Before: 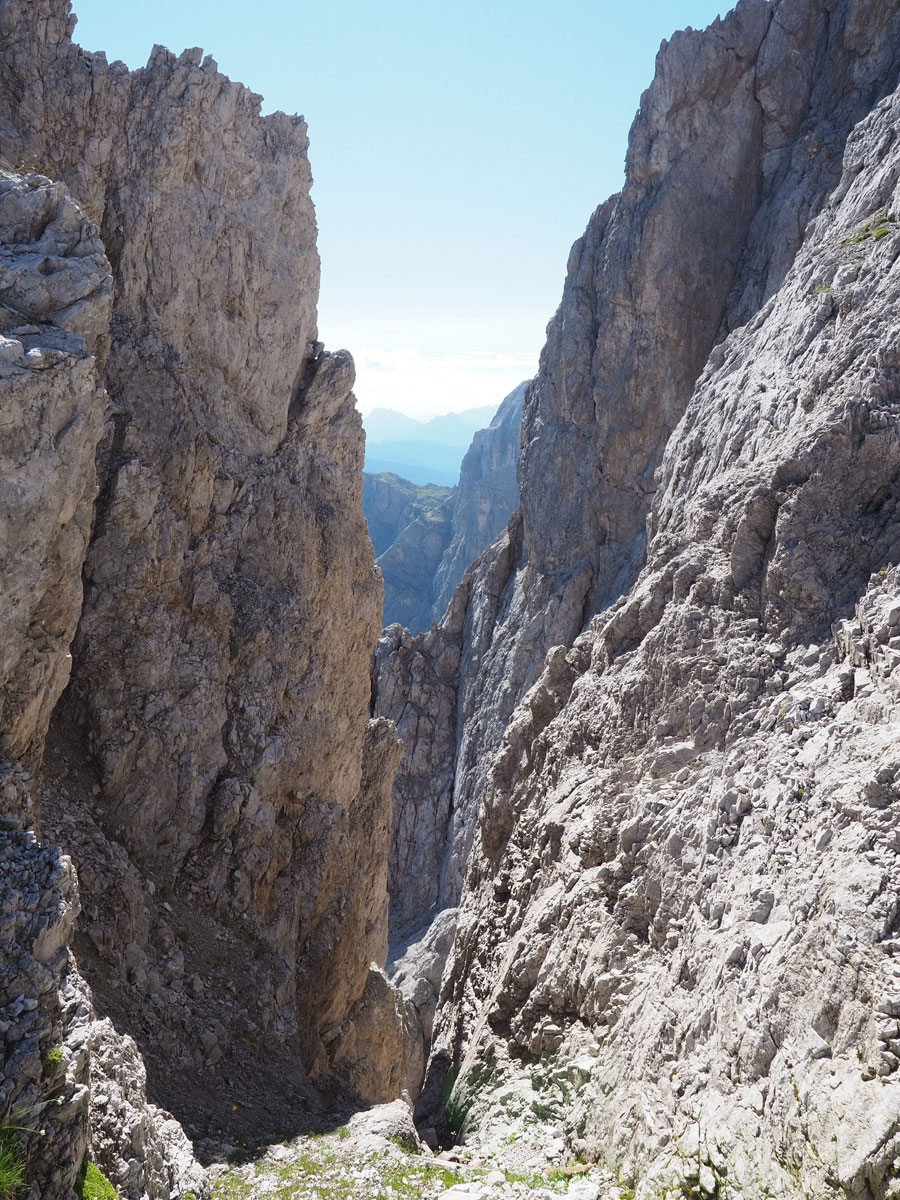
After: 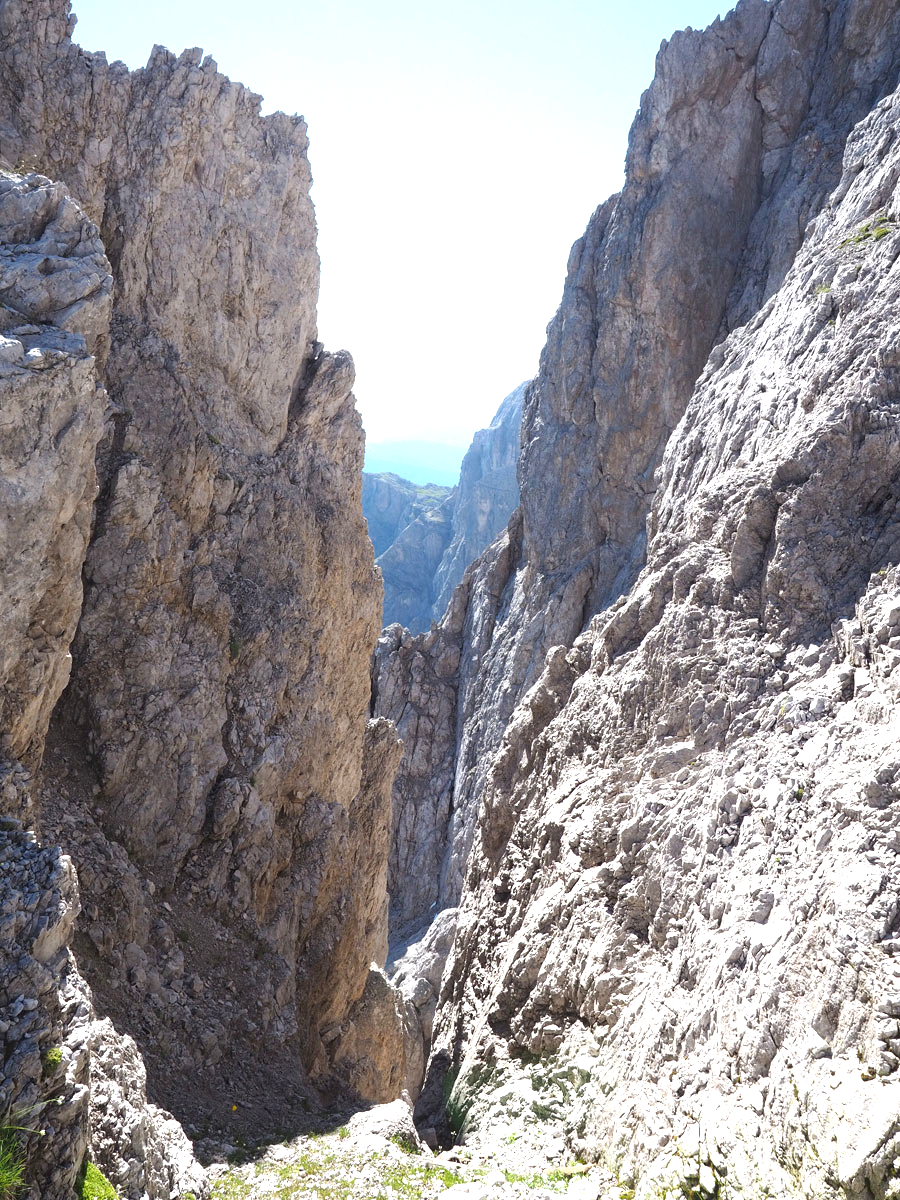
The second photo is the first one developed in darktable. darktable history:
color balance rgb: perceptual saturation grading › global saturation -2.118%, perceptual saturation grading › highlights -7.976%, perceptual saturation grading › mid-tones 7.334%, perceptual saturation grading › shadows 3.323%, perceptual brilliance grading › global brilliance 12.777%
exposure: exposure 0.299 EV, compensate highlight preservation false
